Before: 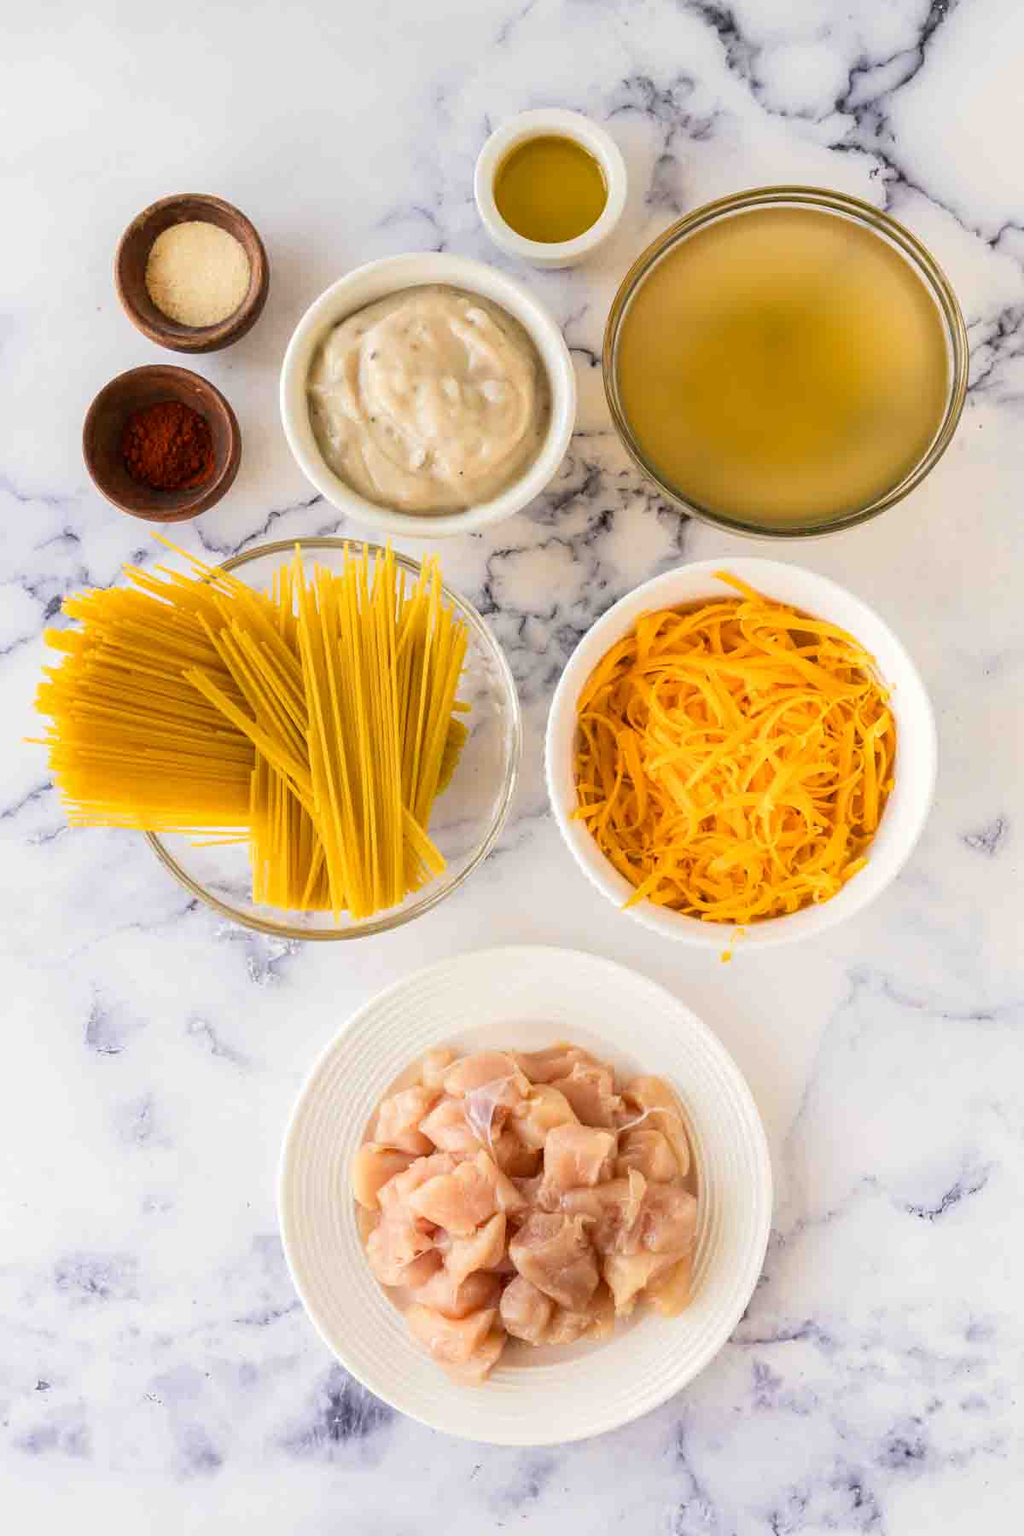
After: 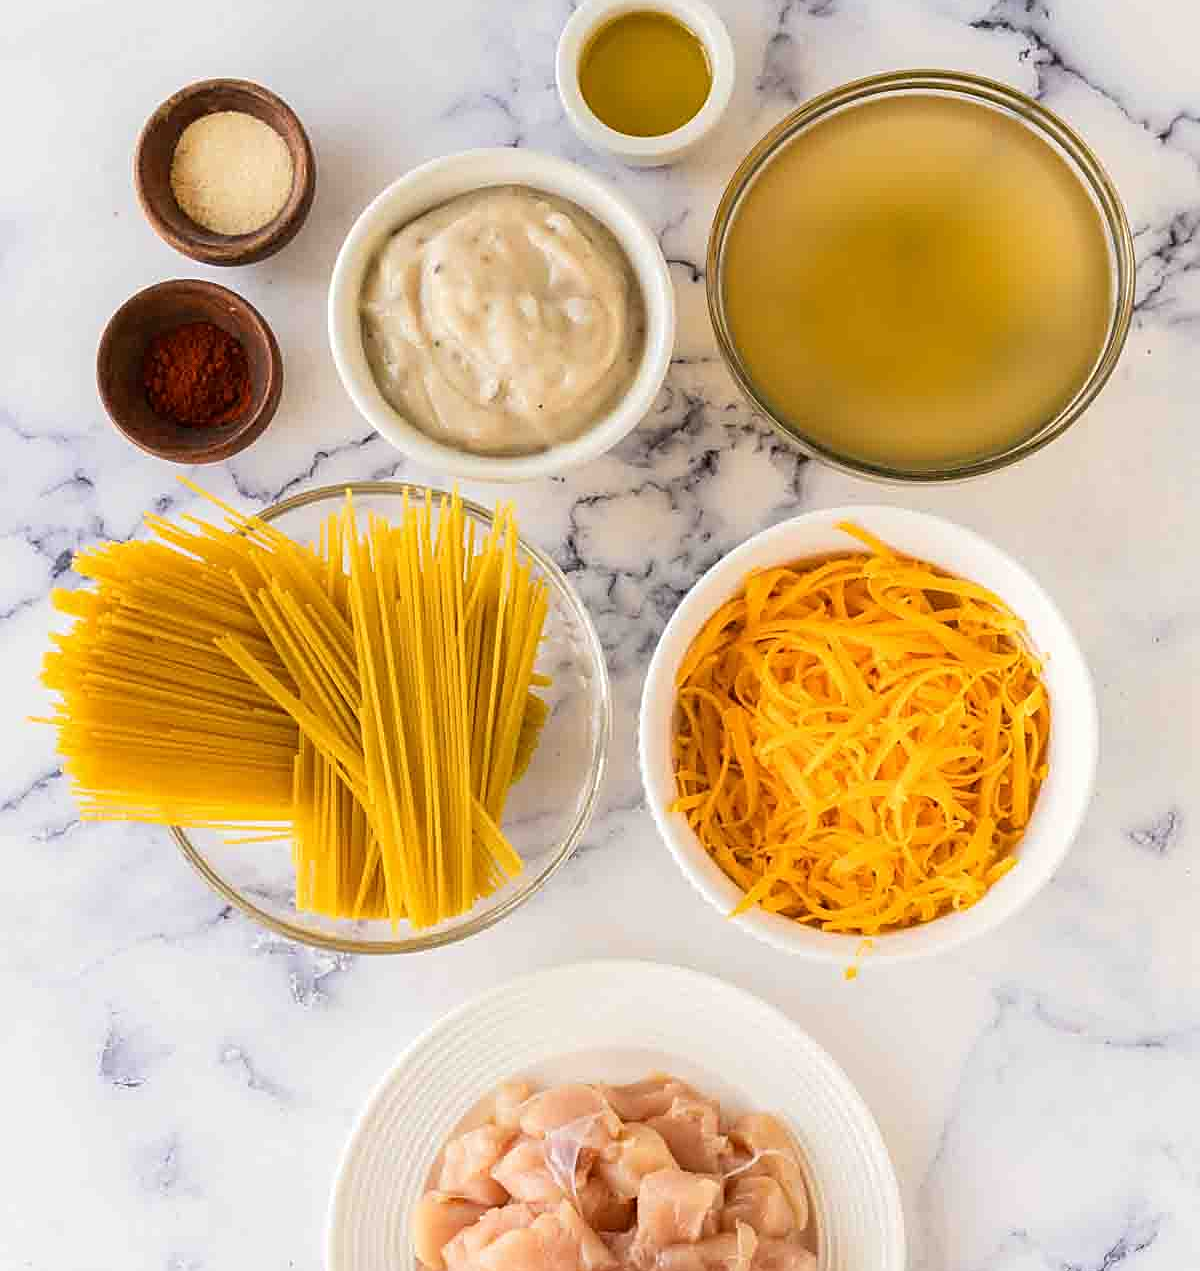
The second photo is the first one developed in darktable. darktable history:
sharpen: on, module defaults
crop and rotate: top 8.223%, bottom 21.123%
